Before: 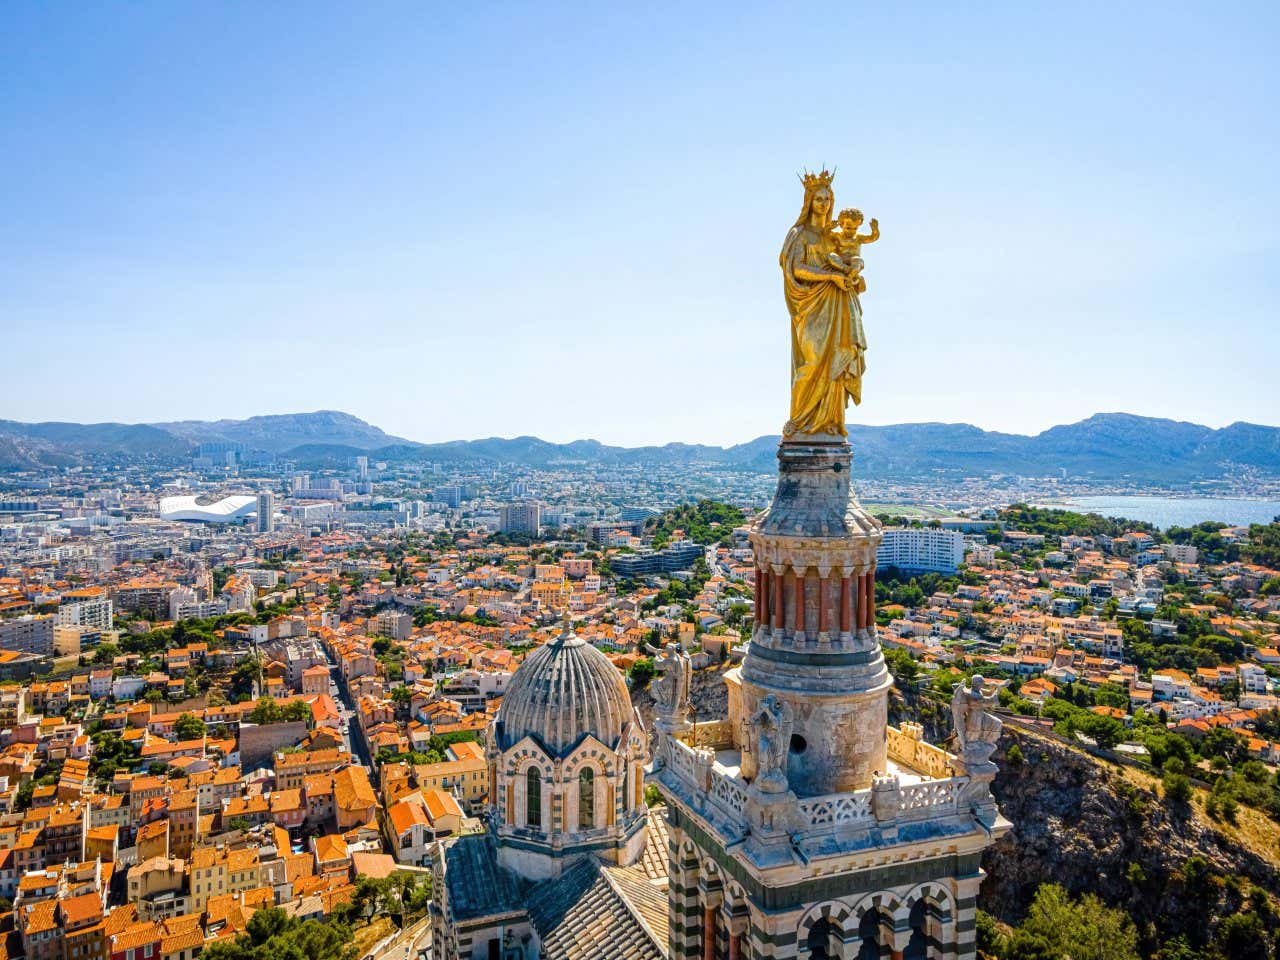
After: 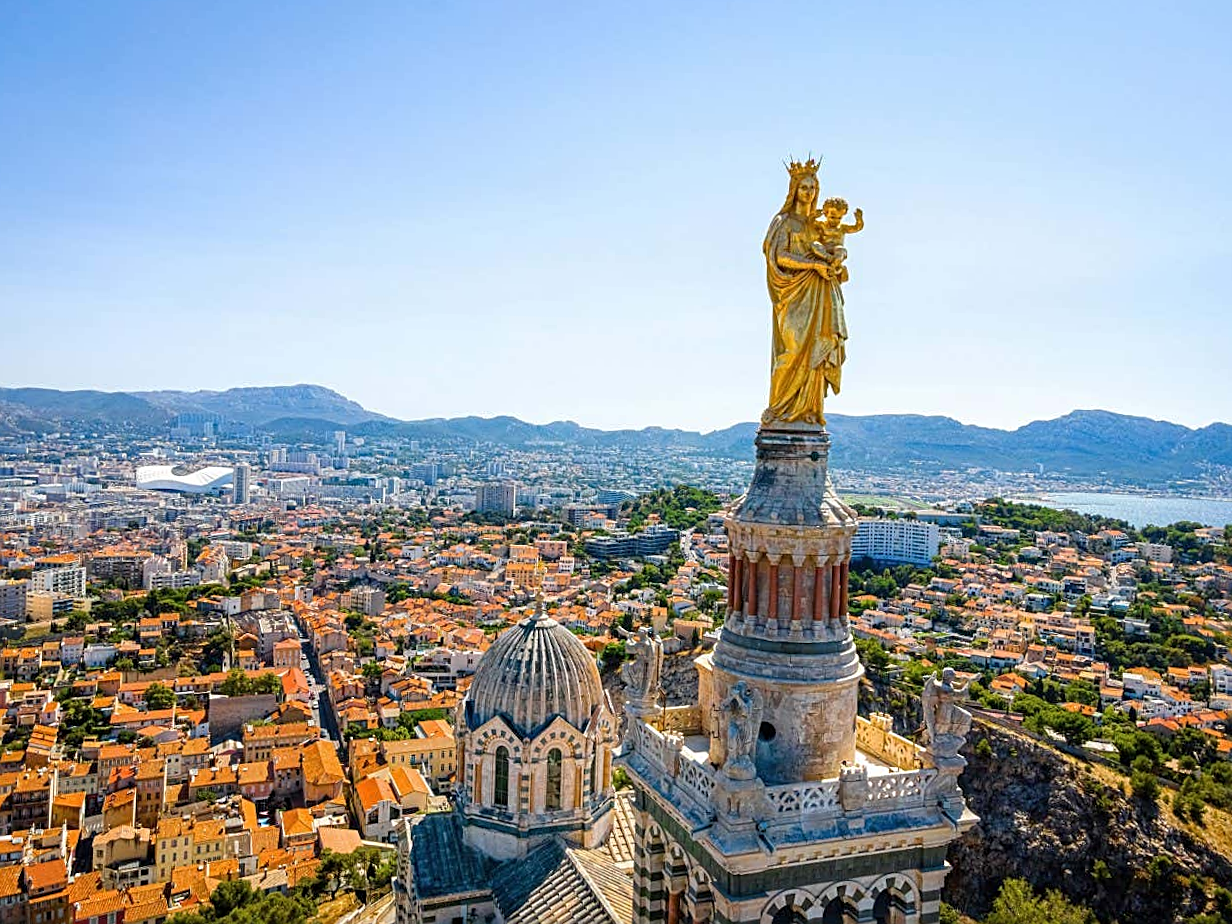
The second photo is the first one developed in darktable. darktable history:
exposure: compensate highlight preservation false
sharpen: on, module defaults
crop and rotate: angle -1.69°
